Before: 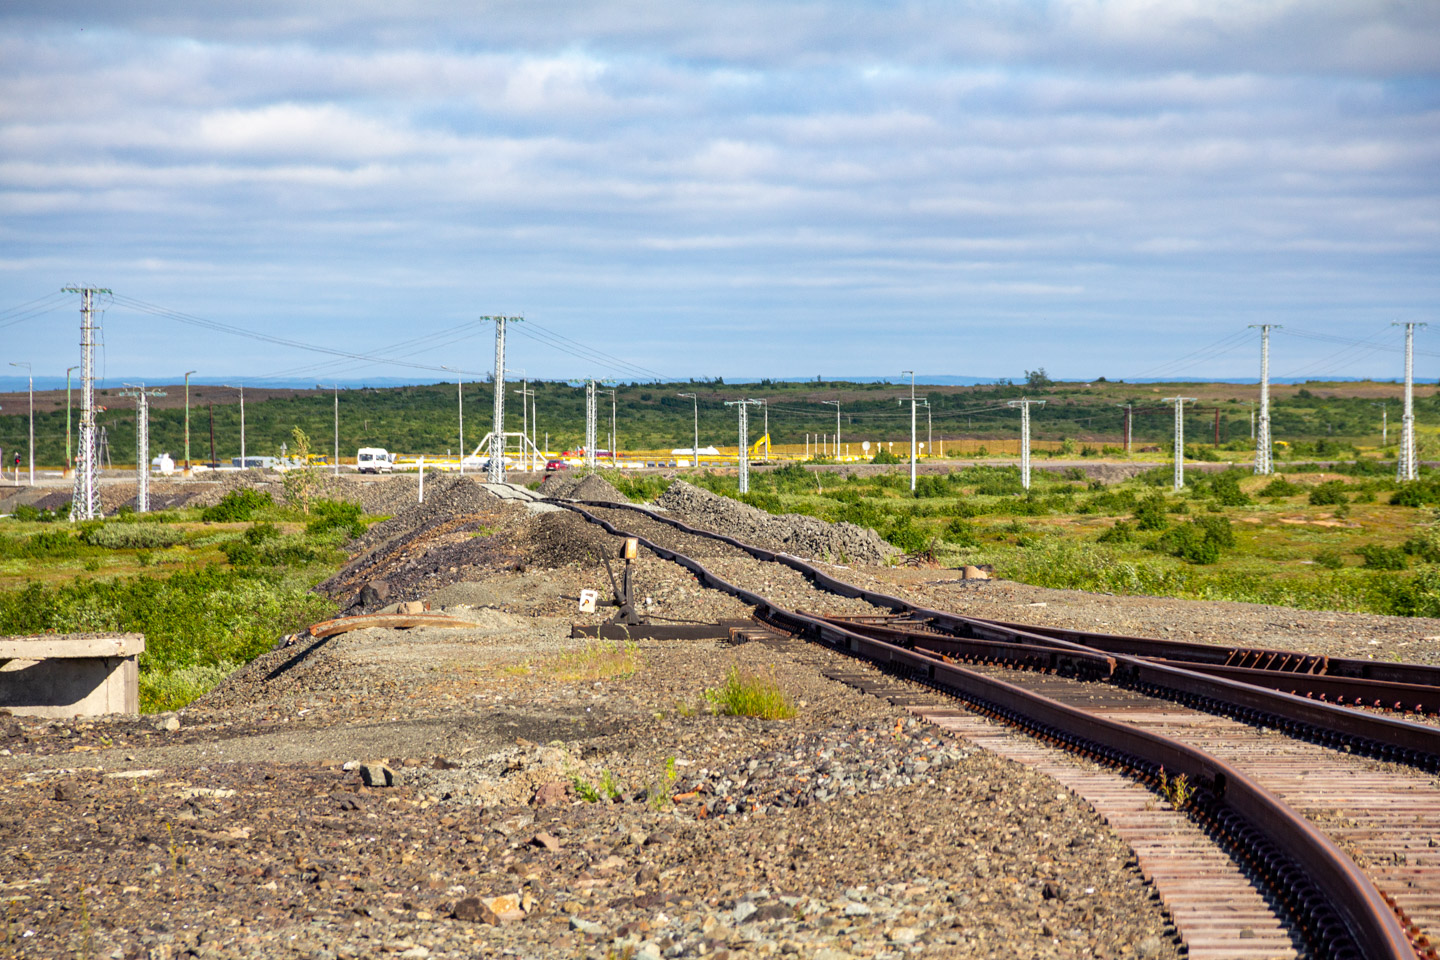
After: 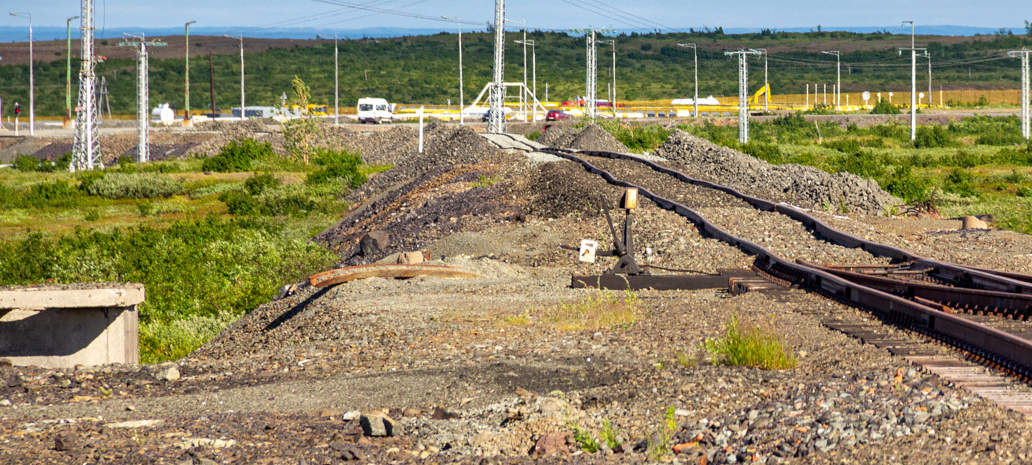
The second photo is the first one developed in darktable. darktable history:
shadows and highlights: shadows 32.85, highlights -47.57, compress 49.75%, soften with gaussian
crop: top 36.473%, right 28.282%, bottom 15.037%
